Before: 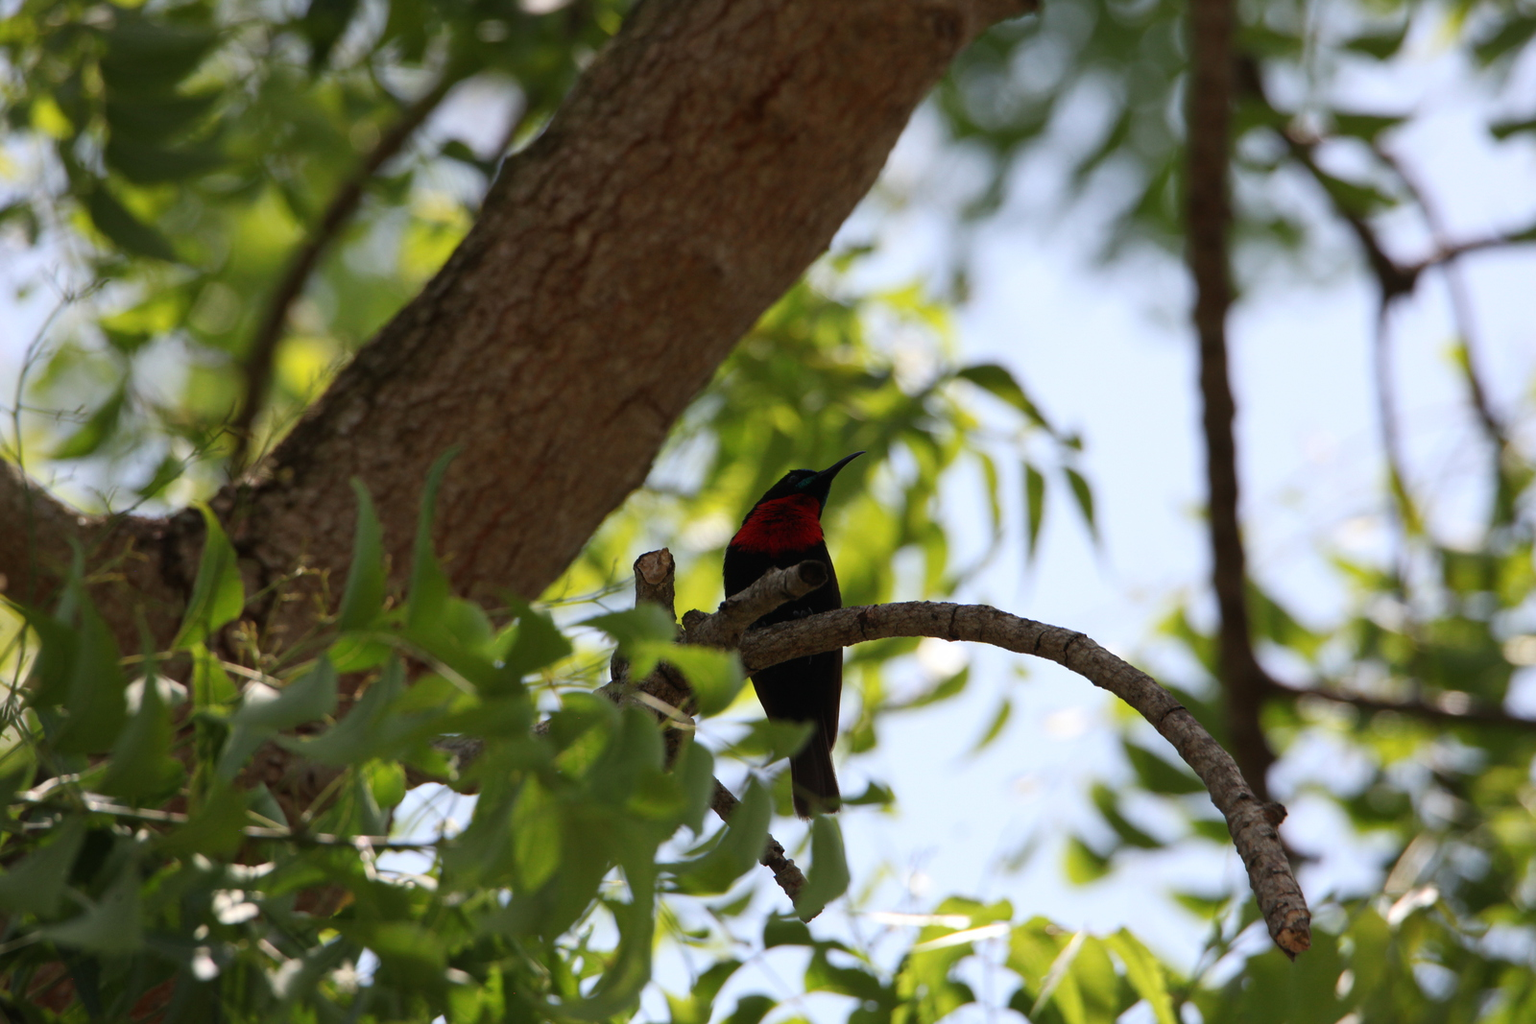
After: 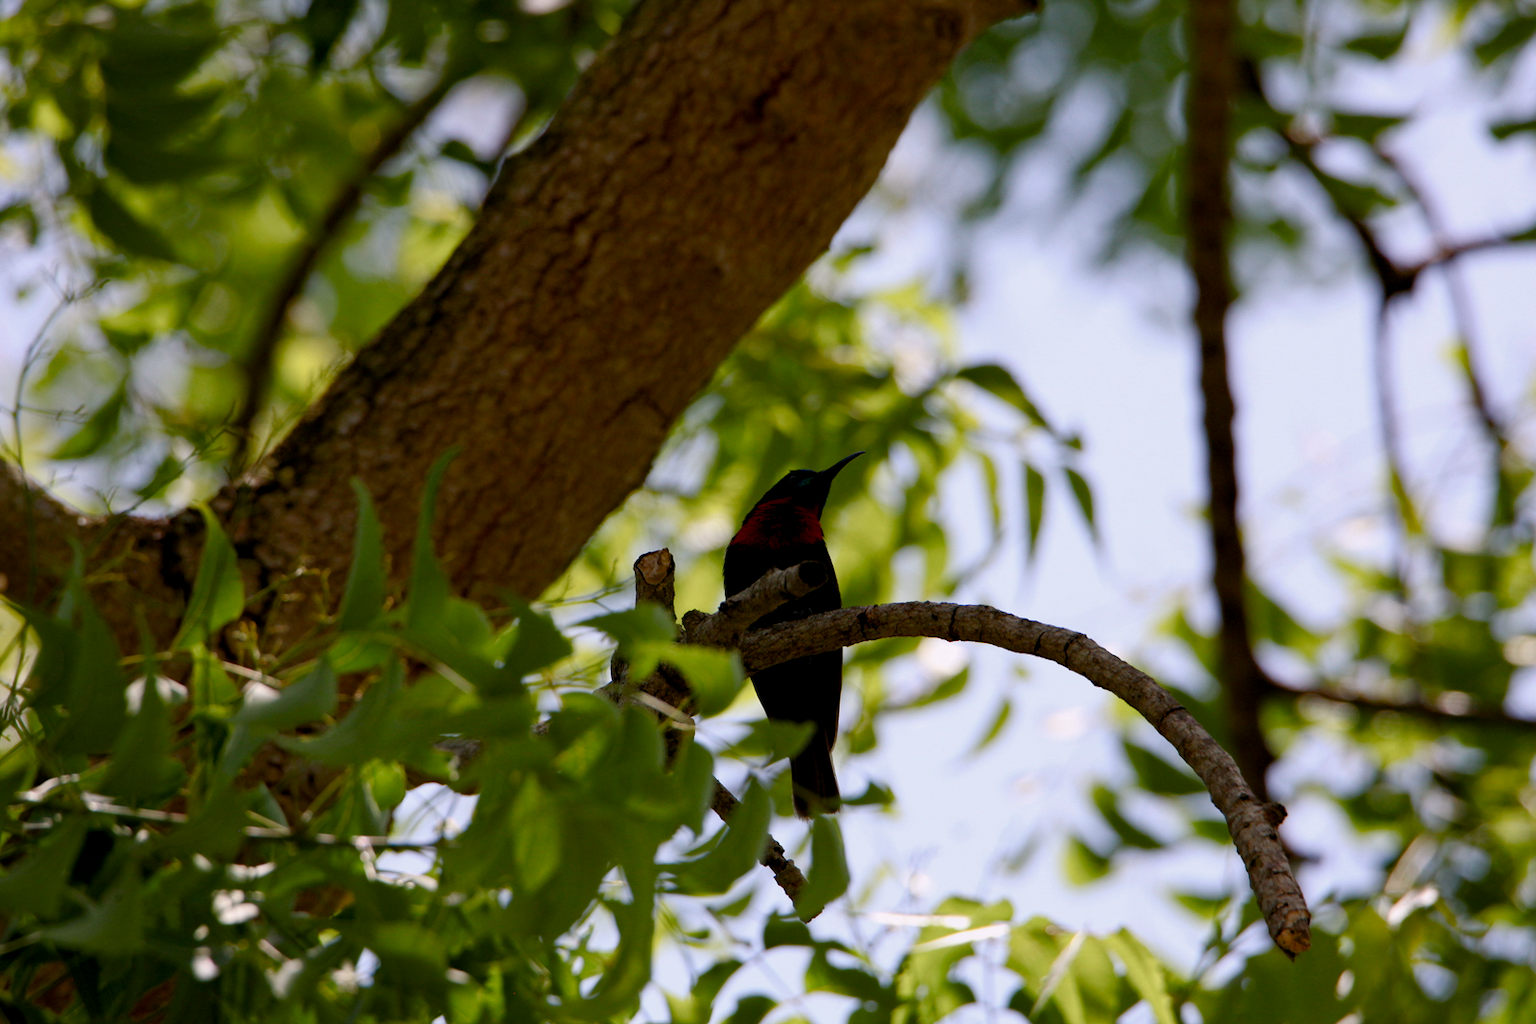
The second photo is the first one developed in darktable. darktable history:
haze removal: compatibility mode true, adaptive false
exposure: exposure -0.169 EV, compensate exposure bias true, compensate highlight preservation false
color balance rgb: highlights gain › chroma 2.037%, highlights gain › hue 290.55°, global offset › luminance -0.511%, perceptual saturation grading › global saturation 20%, perceptual saturation grading › highlights -50.524%, perceptual saturation grading › shadows 30.779%, global vibrance 14.249%
